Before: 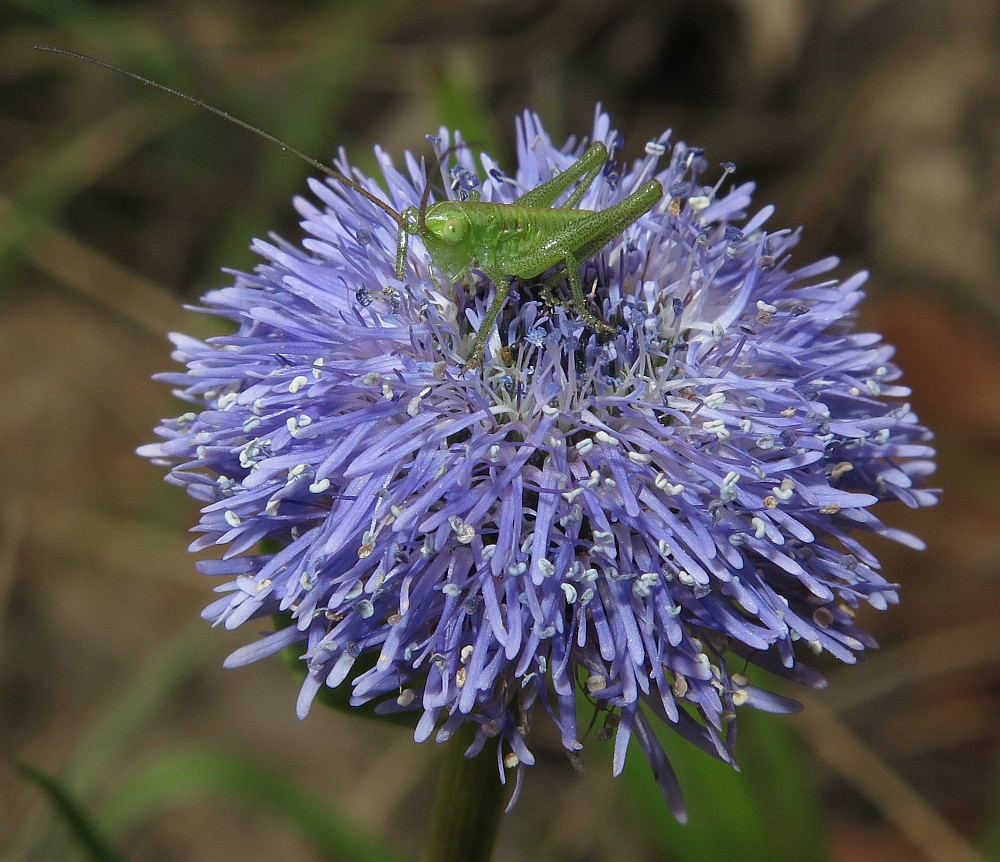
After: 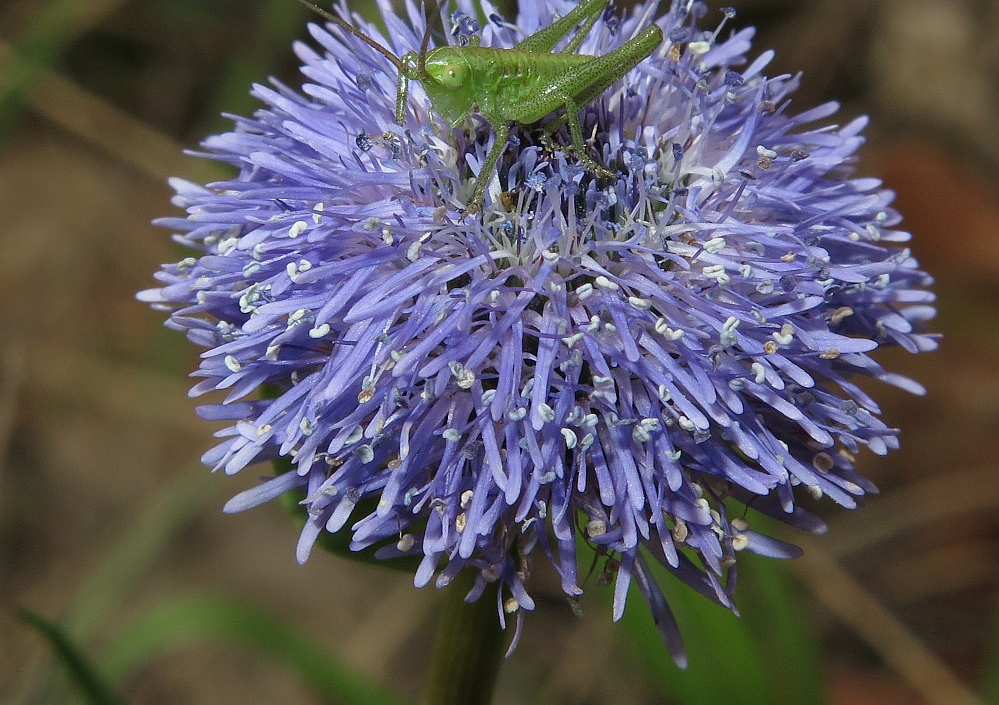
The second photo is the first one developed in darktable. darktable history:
crop and rotate: top 18.196%
exposure: black level correction 0.001, compensate exposure bias true, compensate highlight preservation false
tone equalizer: mask exposure compensation -0.486 EV
